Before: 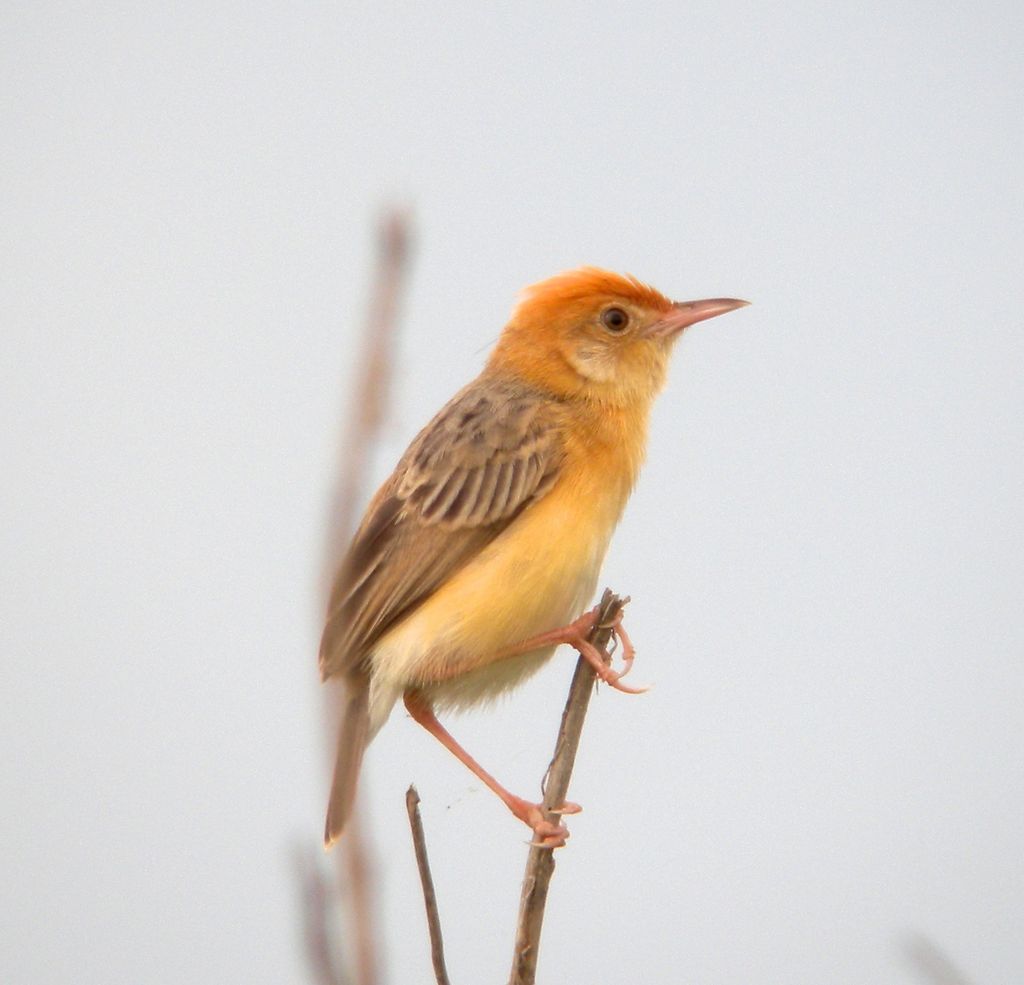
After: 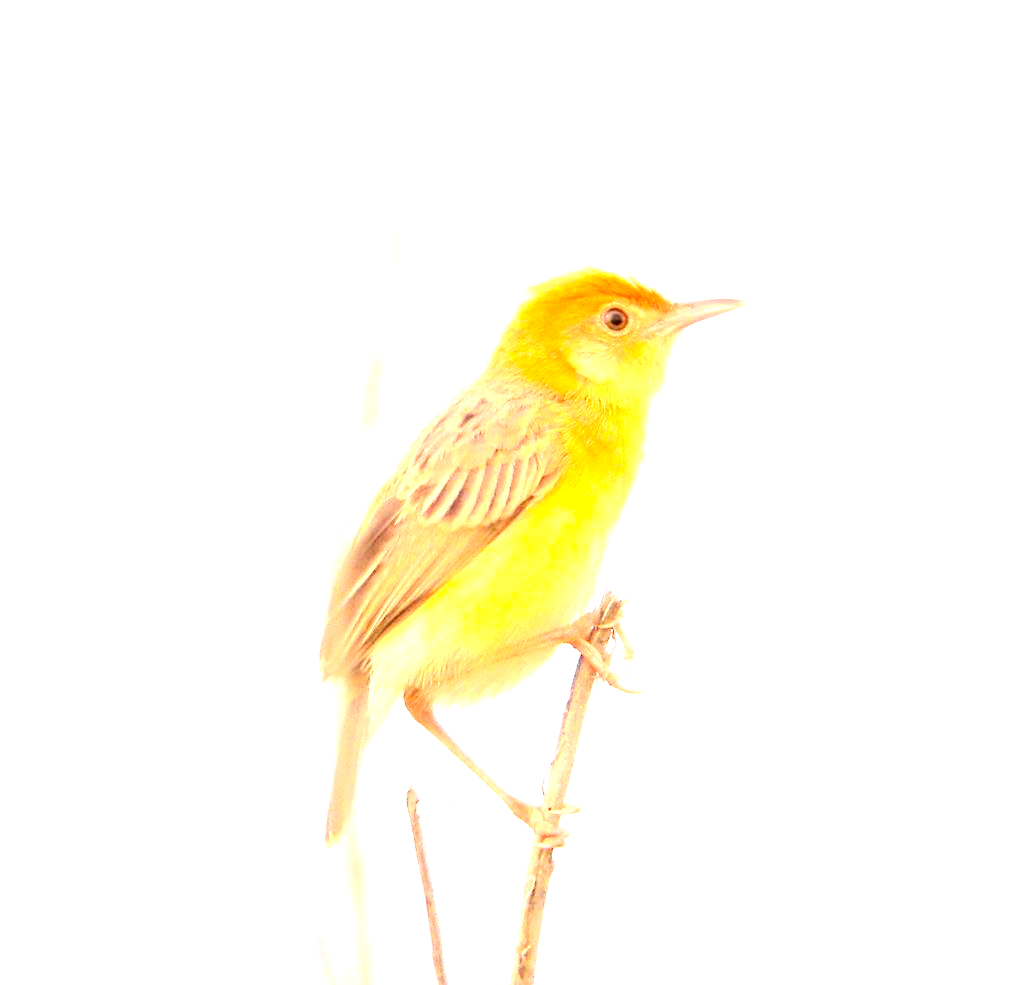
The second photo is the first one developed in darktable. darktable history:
sharpen: on, module defaults
contrast brightness saturation: contrast 0.205, brightness 0.161, saturation 0.225
exposure: black level correction 0, exposure 2.142 EV, compensate highlight preservation false
